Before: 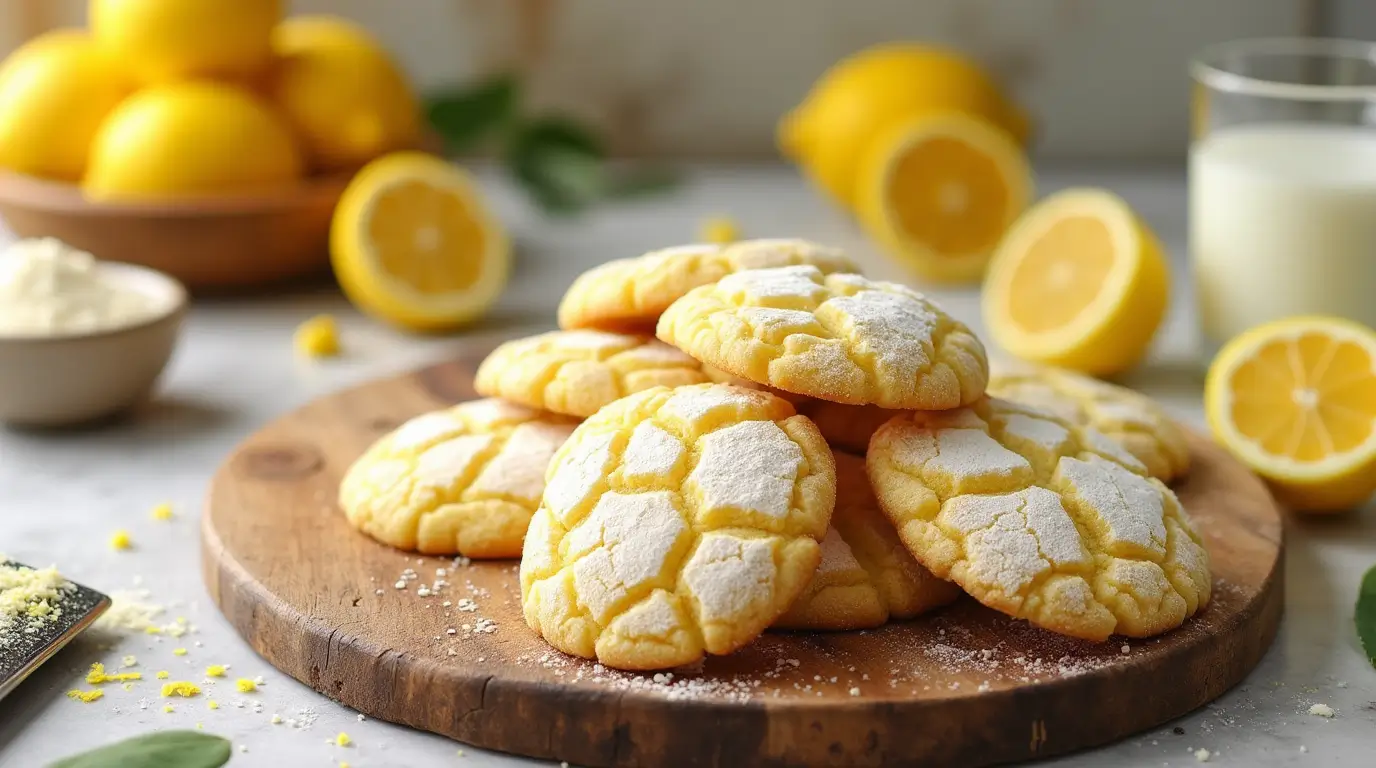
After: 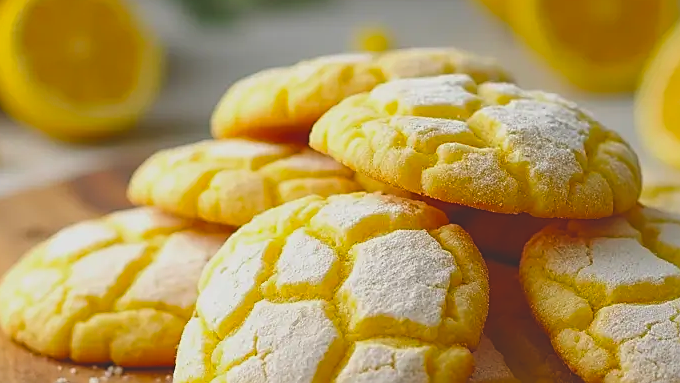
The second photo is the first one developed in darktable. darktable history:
sharpen: on, module defaults
crop: left 25.26%, top 24.977%, right 25.255%, bottom 25.075%
color balance rgb: perceptual saturation grading › global saturation 36.088%, perceptual saturation grading › shadows 34.607%, contrast 4.083%
exposure: black level correction -0.037, exposure -0.495 EV, compensate exposure bias true, compensate highlight preservation false
